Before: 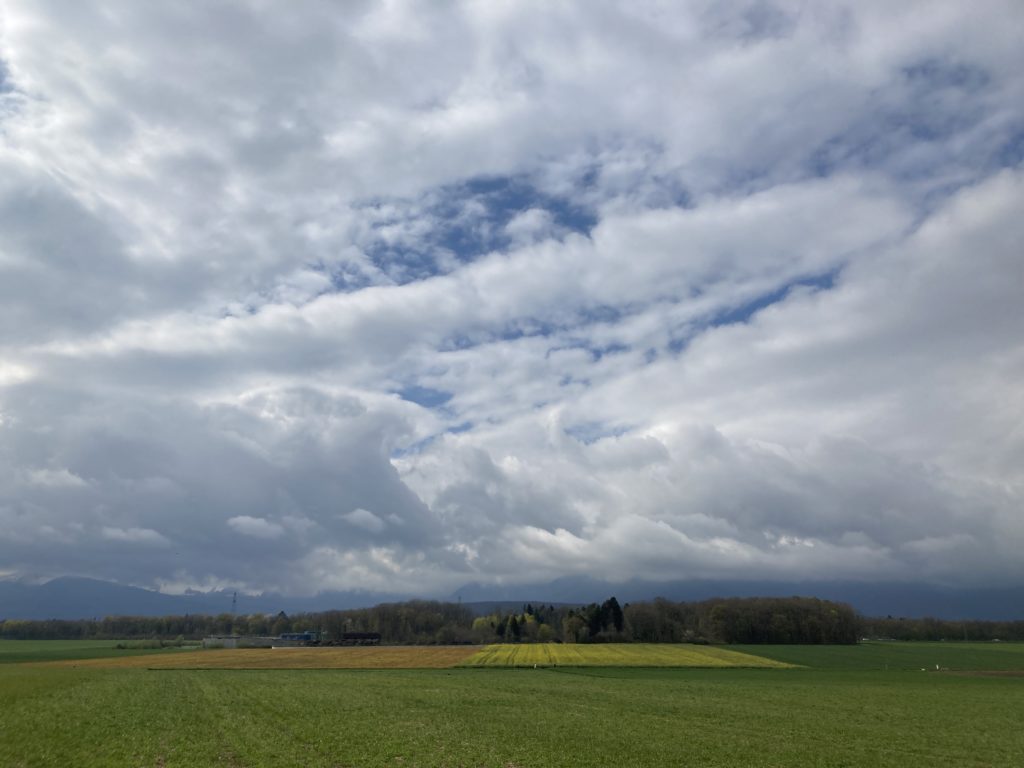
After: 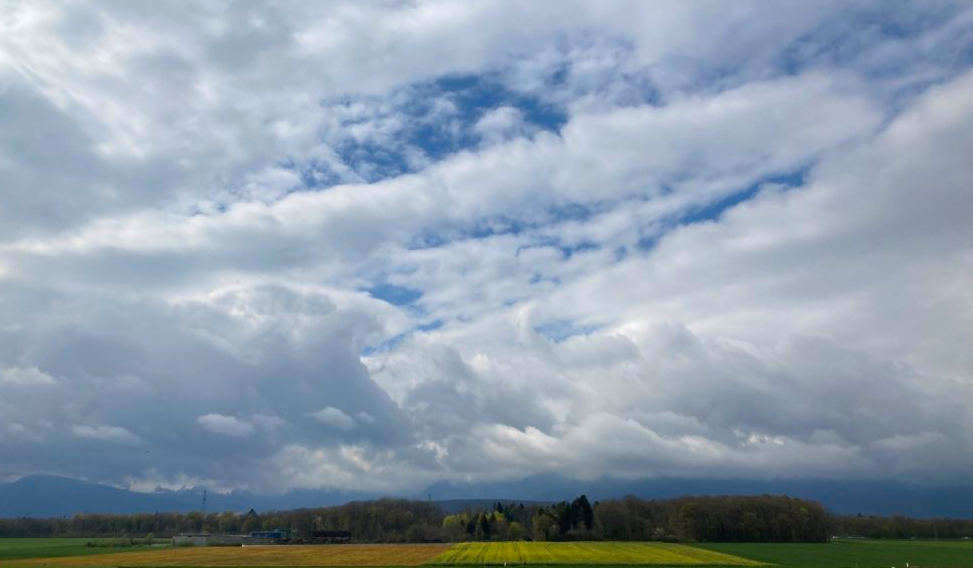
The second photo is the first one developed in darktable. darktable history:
contrast brightness saturation: contrast 0.08, saturation 0.2
crop and rotate: left 2.991%, top 13.302%, right 1.981%, bottom 12.636%
